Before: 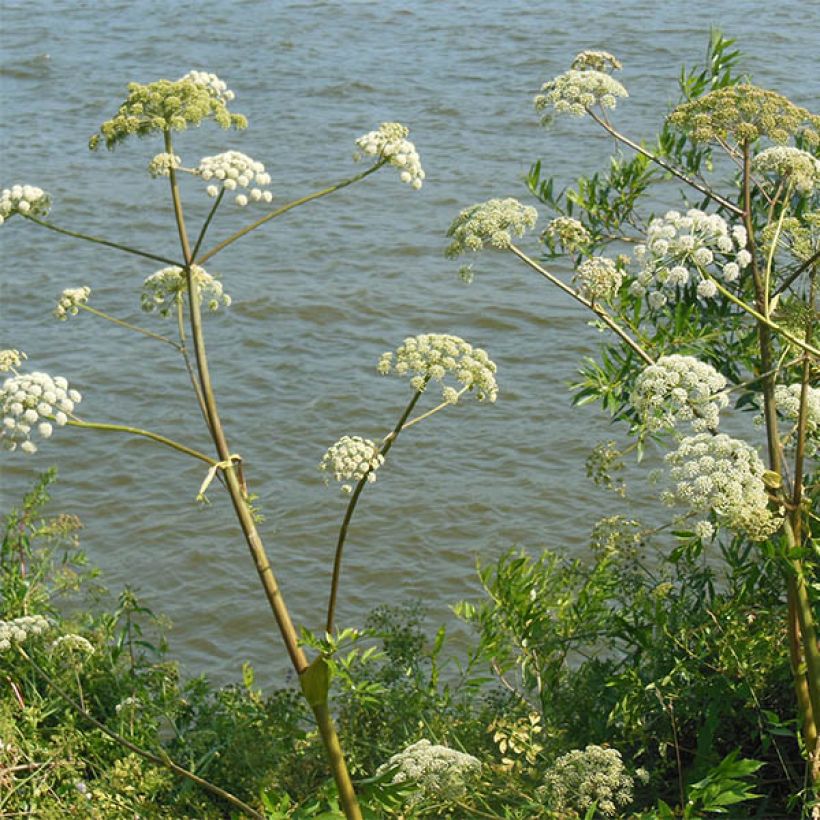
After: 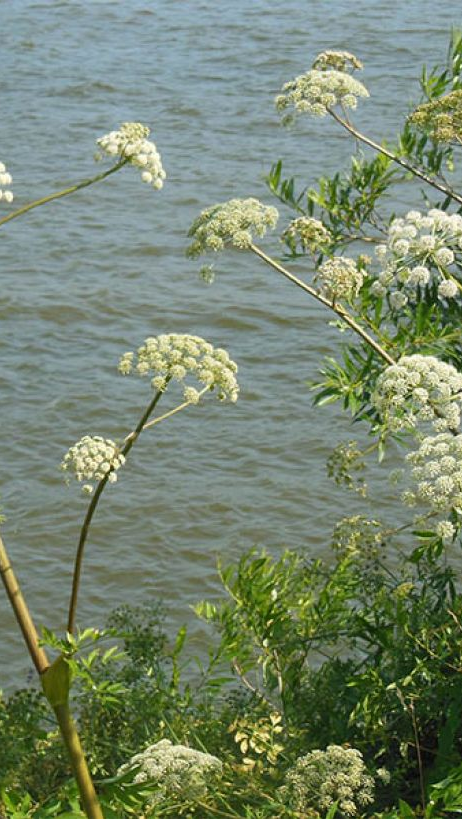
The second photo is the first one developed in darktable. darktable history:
crop: left 31.59%, top 0.004%, right 12.027%
